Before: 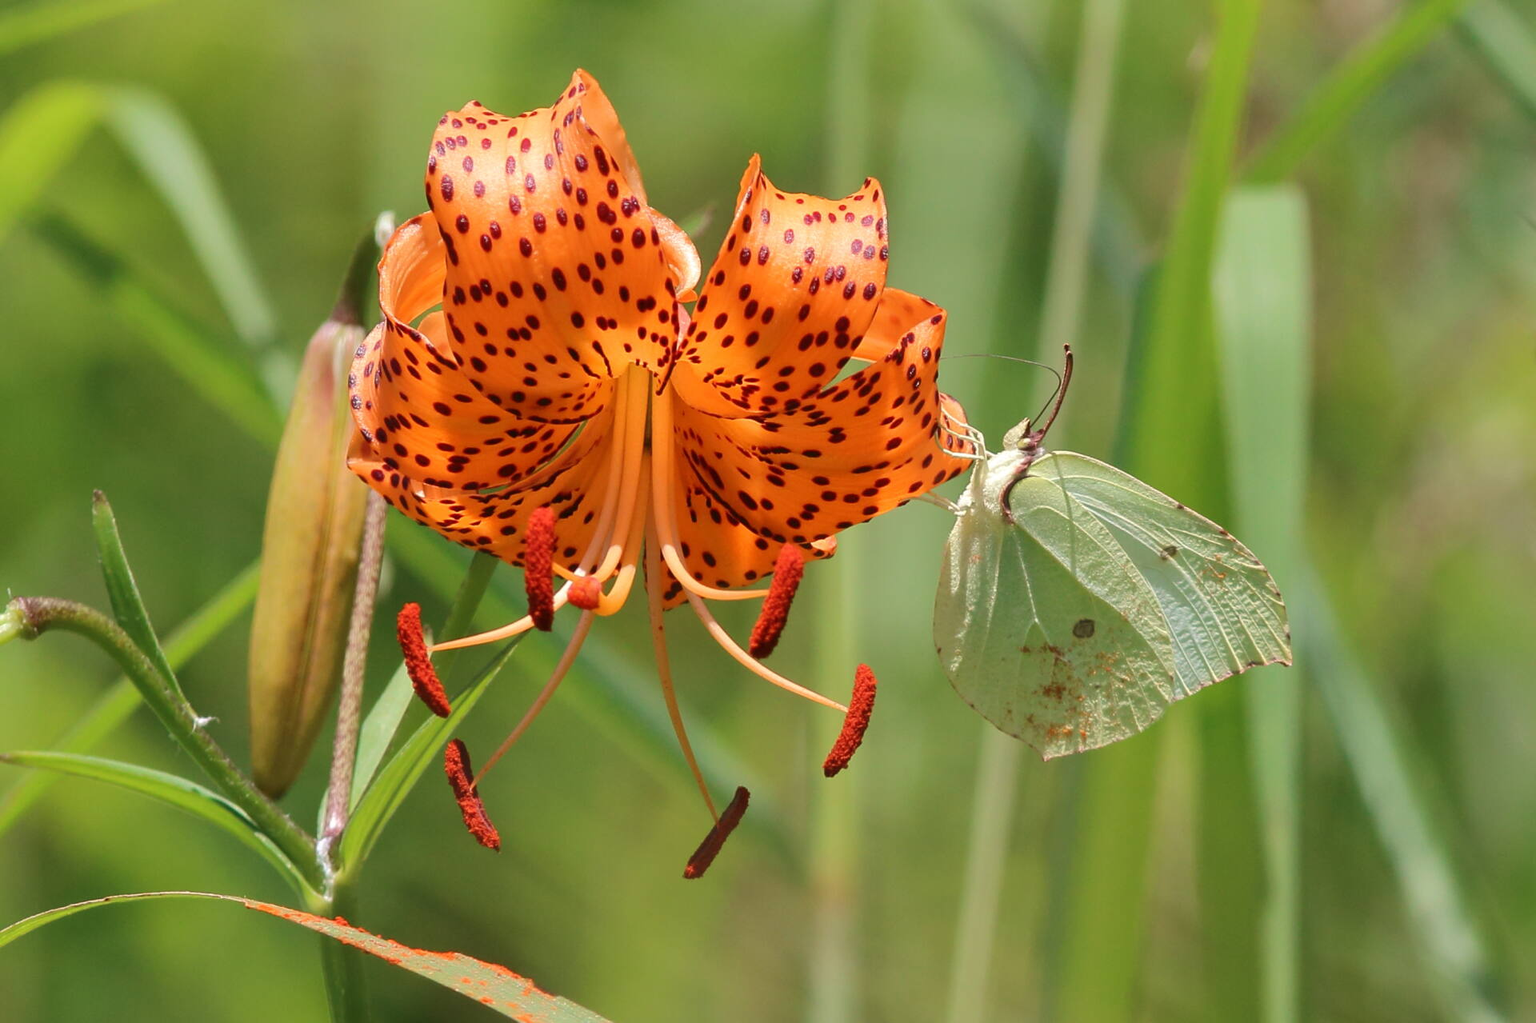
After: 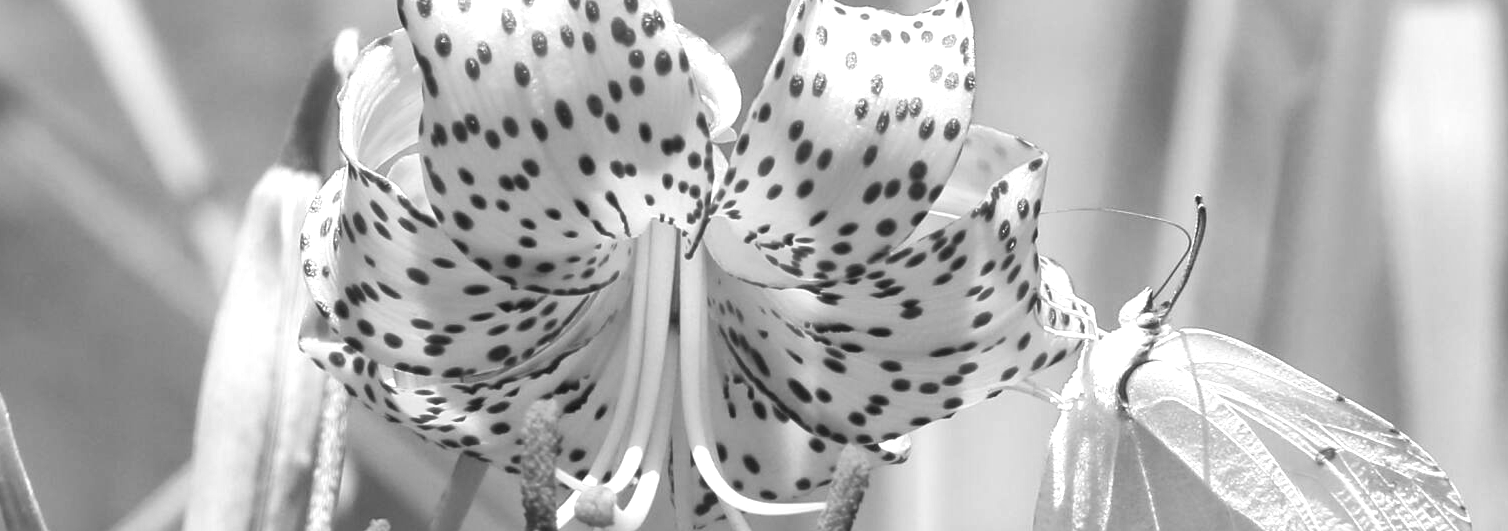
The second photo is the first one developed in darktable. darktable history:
crop: left 7.036%, top 18.398%, right 14.379%, bottom 40.043%
monochrome: a 26.22, b 42.67, size 0.8
exposure: black level correction 0, exposure 1.2 EV, compensate exposure bias true, compensate highlight preservation false
